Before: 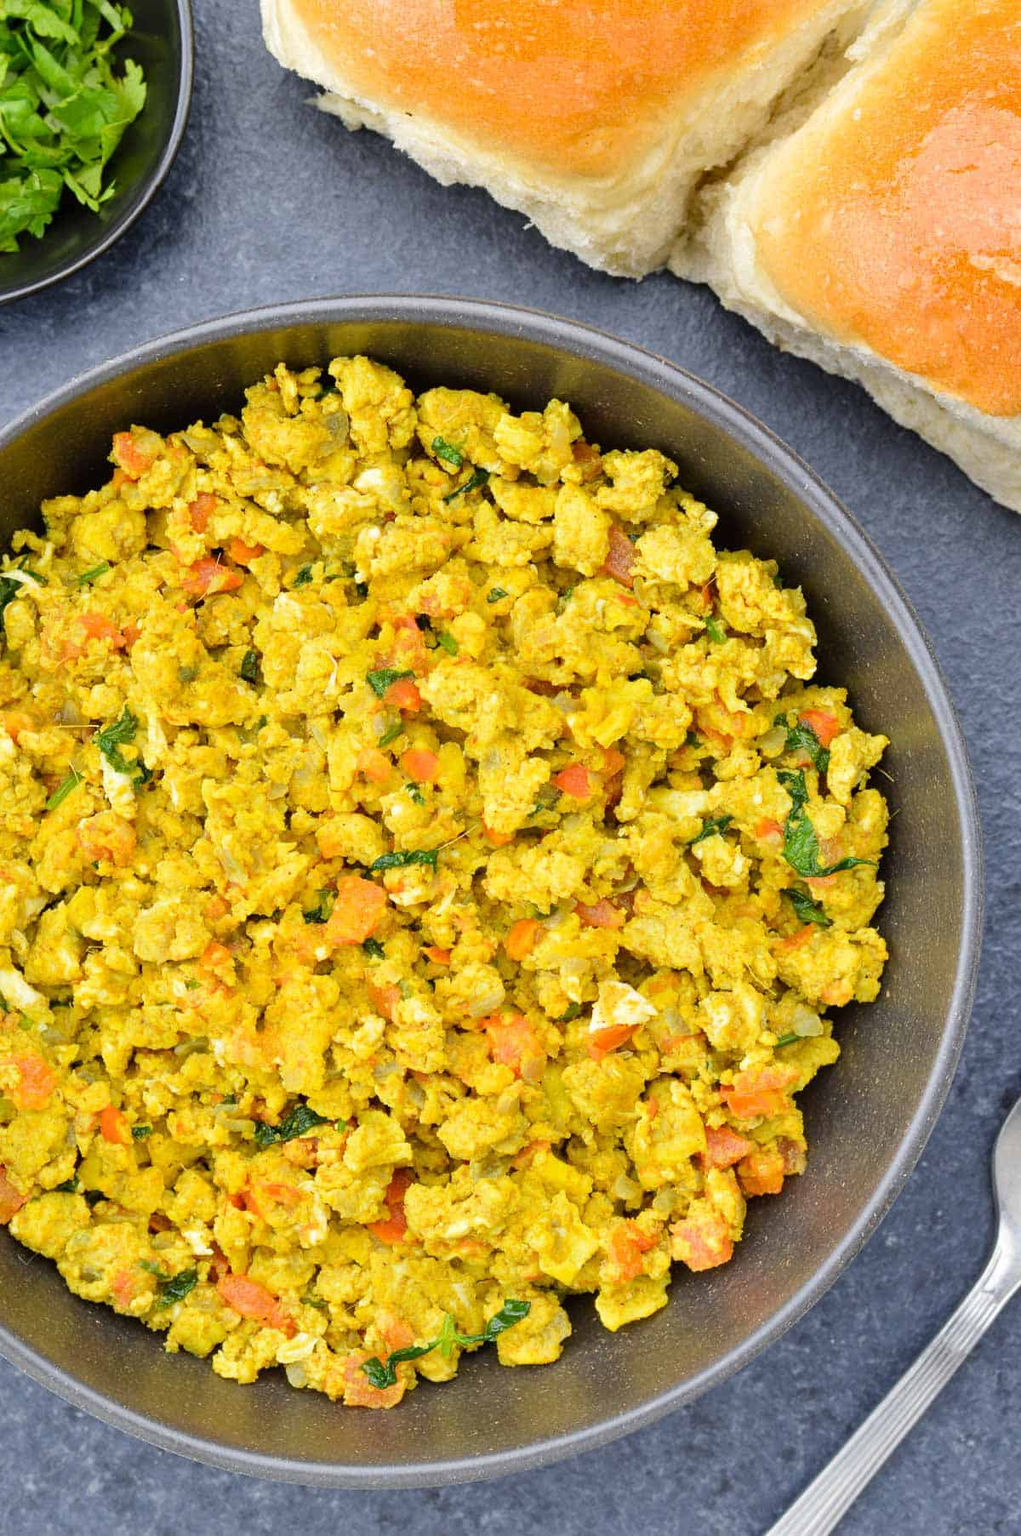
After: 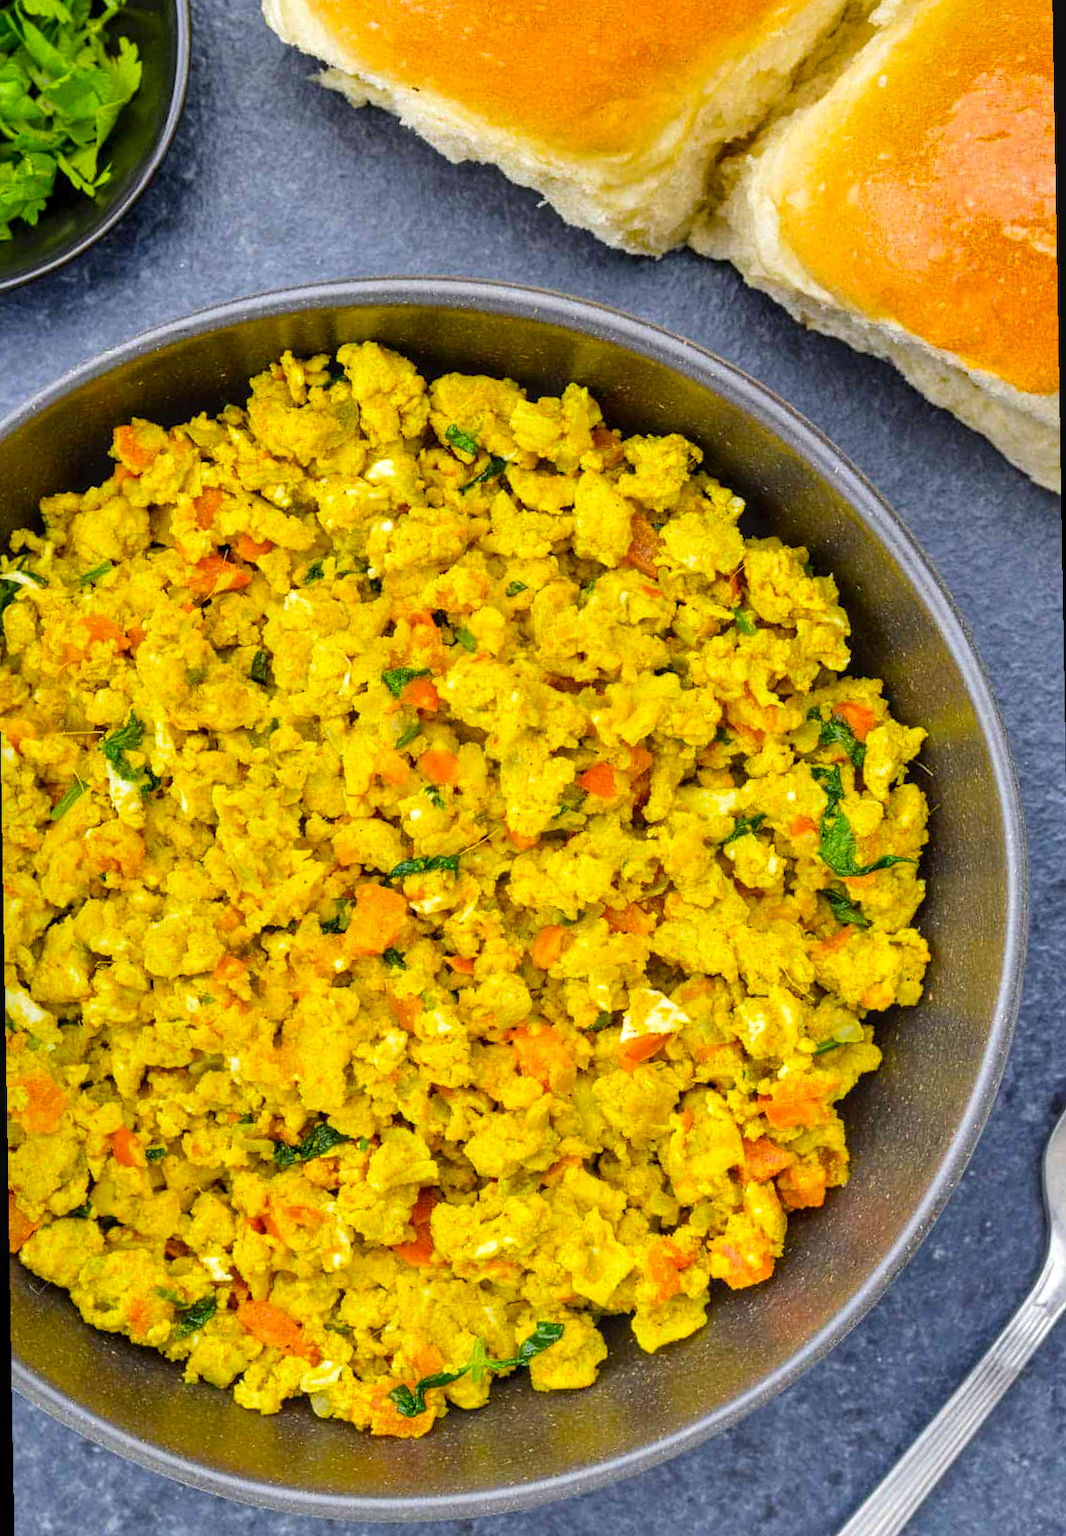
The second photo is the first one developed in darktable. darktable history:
color balance rgb: linear chroma grading › global chroma 10%, perceptual saturation grading › global saturation 30%, global vibrance 10%
local contrast: on, module defaults
rotate and perspective: rotation -1°, crop left 0.011, crop right 0.989, crop top 0.025, crop bottom 0.975
